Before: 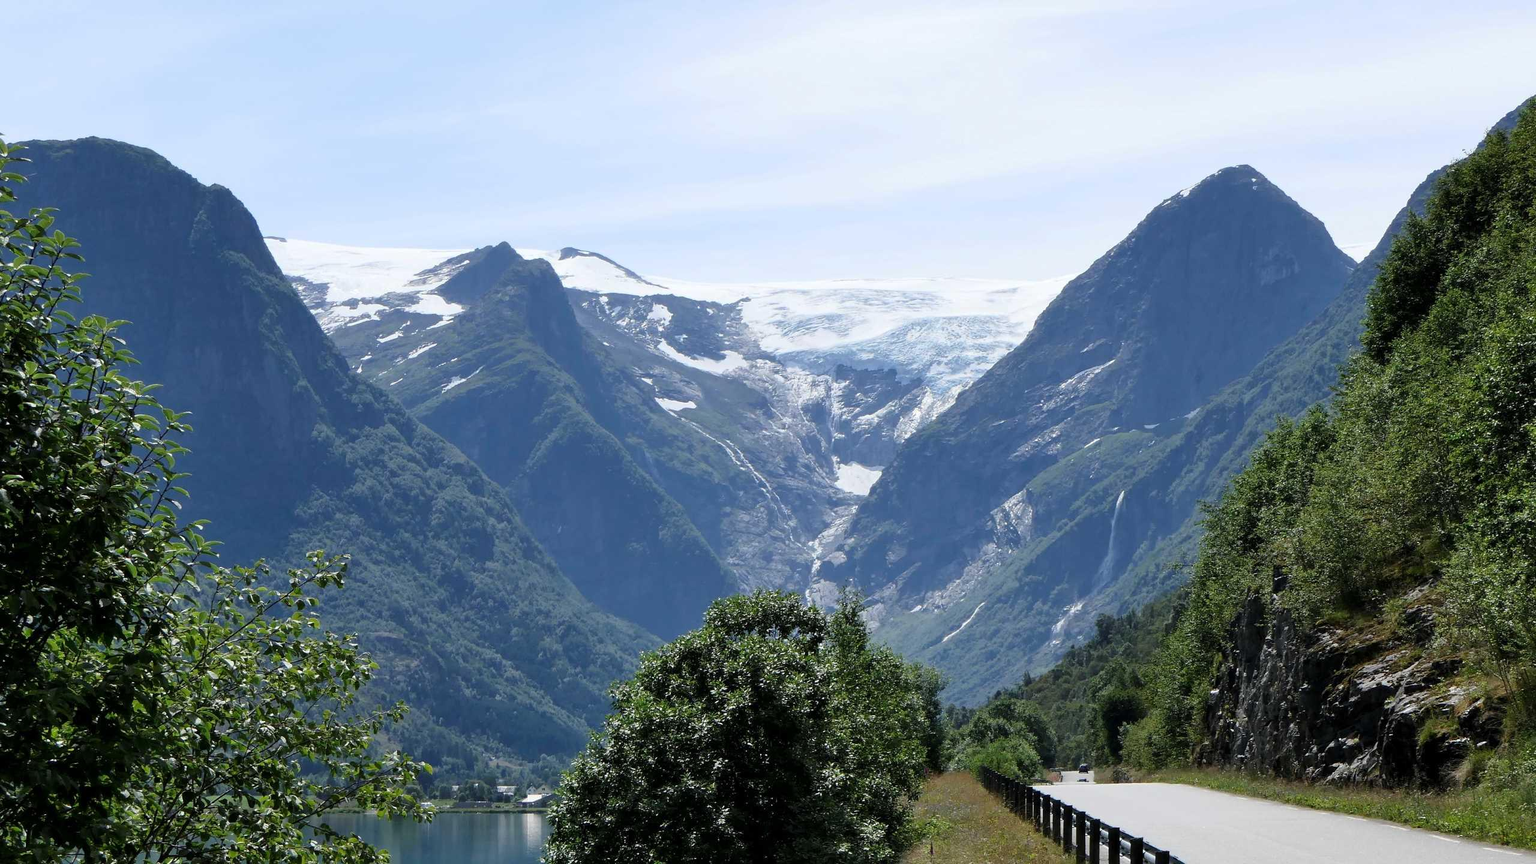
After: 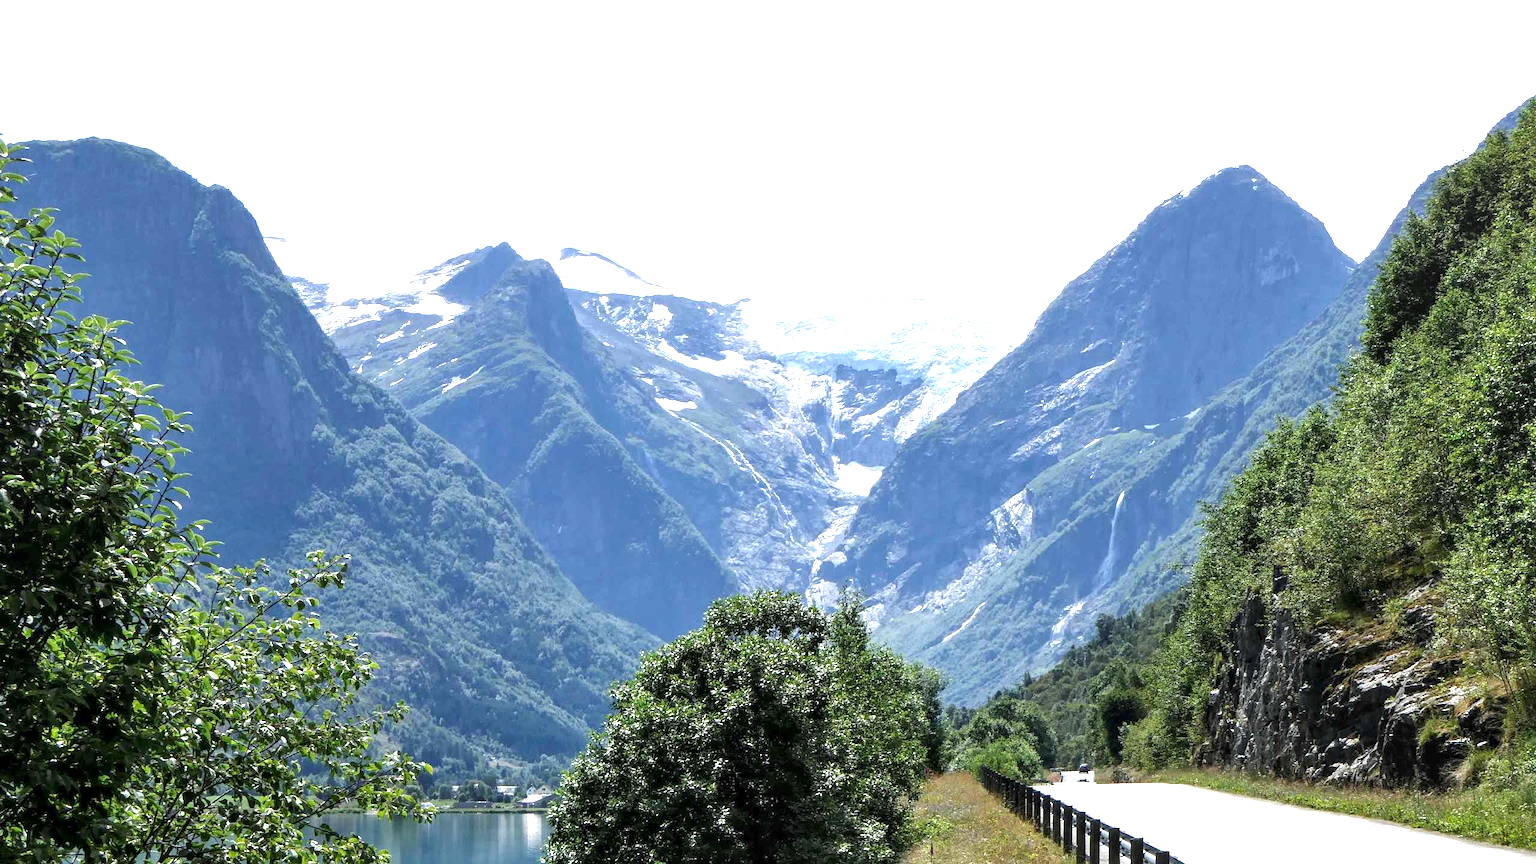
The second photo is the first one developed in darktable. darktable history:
color correction: highlights a* -0.182, highlights b* -0.124
exposure: black level correction 0, exposure 1.1 EV, compensate highlight preservation false
local contrast: on, module defaults
